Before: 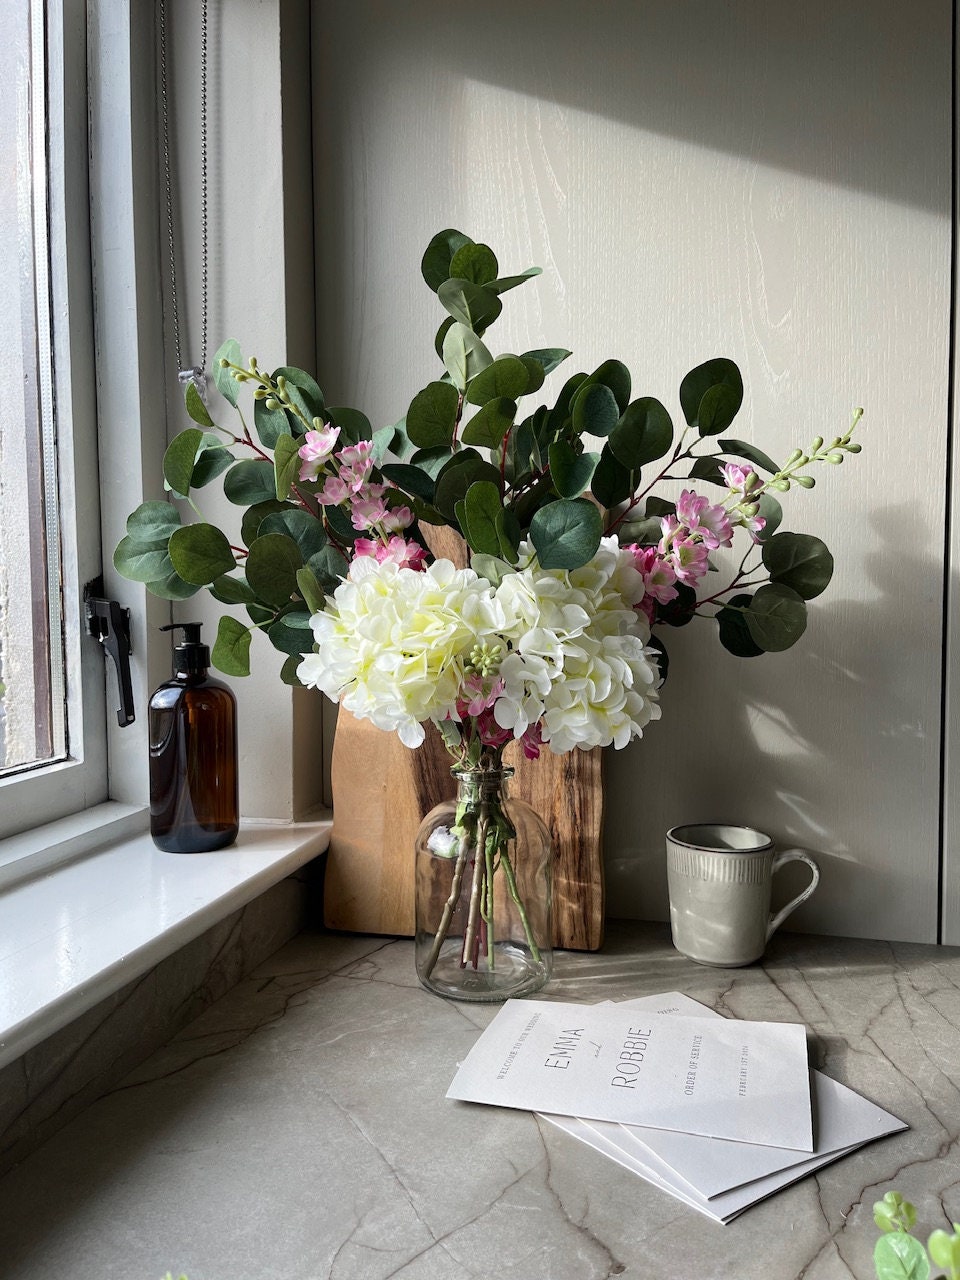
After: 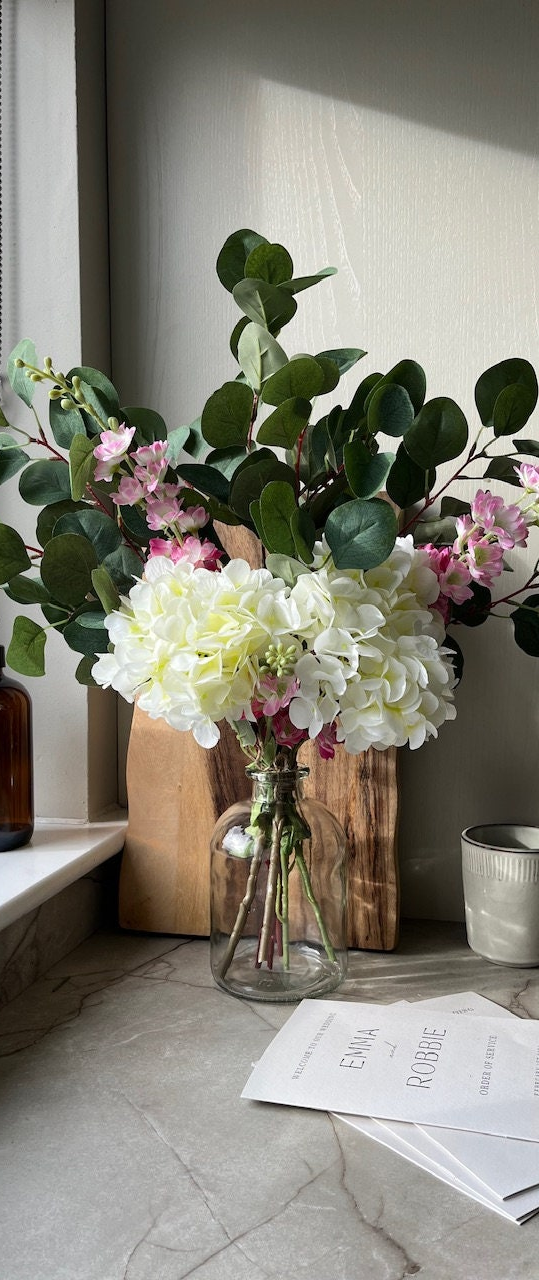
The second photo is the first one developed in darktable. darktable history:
crop: left 21.394%, right 22.37%
